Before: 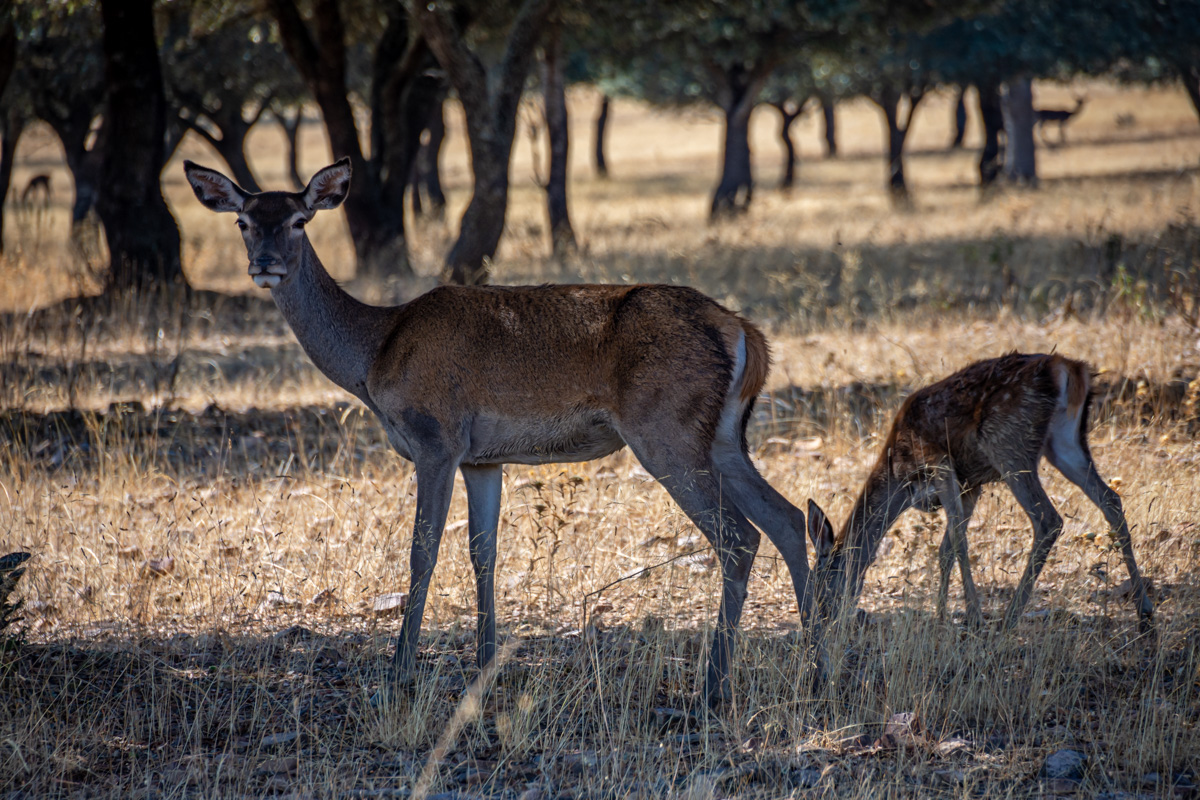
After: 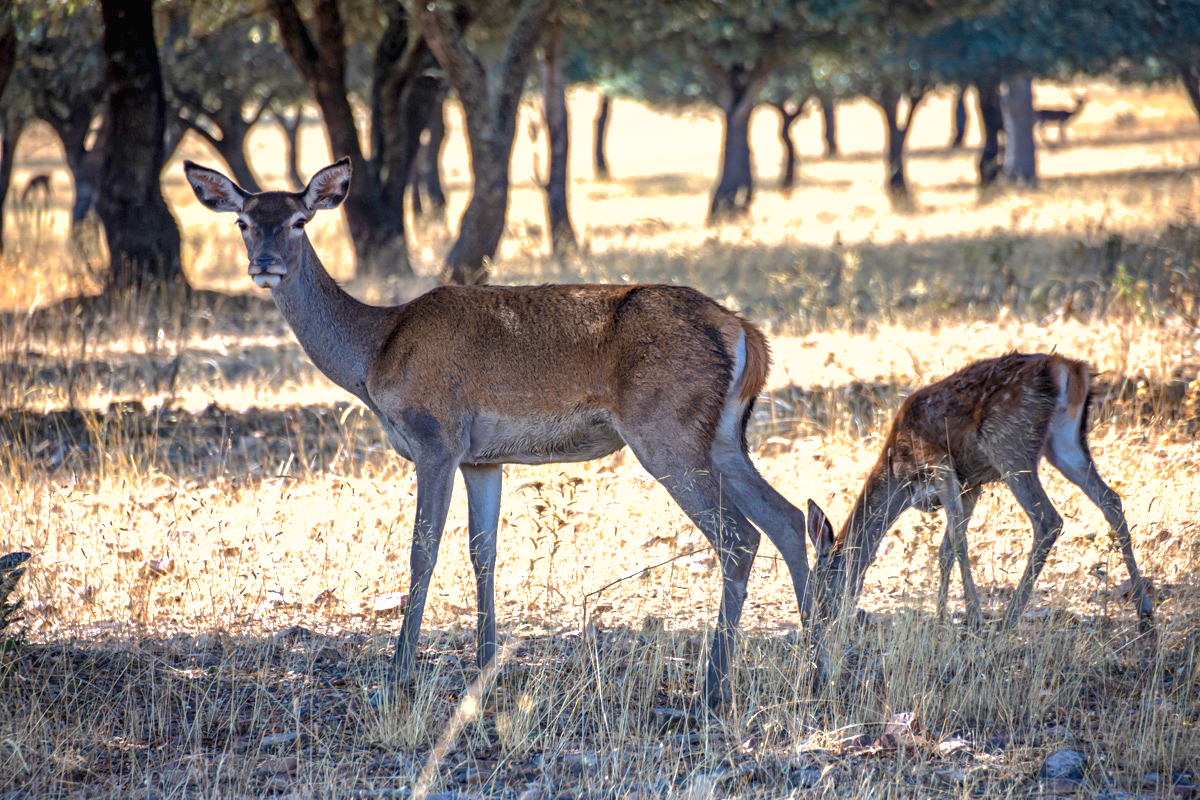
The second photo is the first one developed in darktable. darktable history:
exposure: black level correction 0, exposure 1.45 EV, compensate exposure bias true, compensate highlight preservation false
shadows and highlights: on, module defaults
